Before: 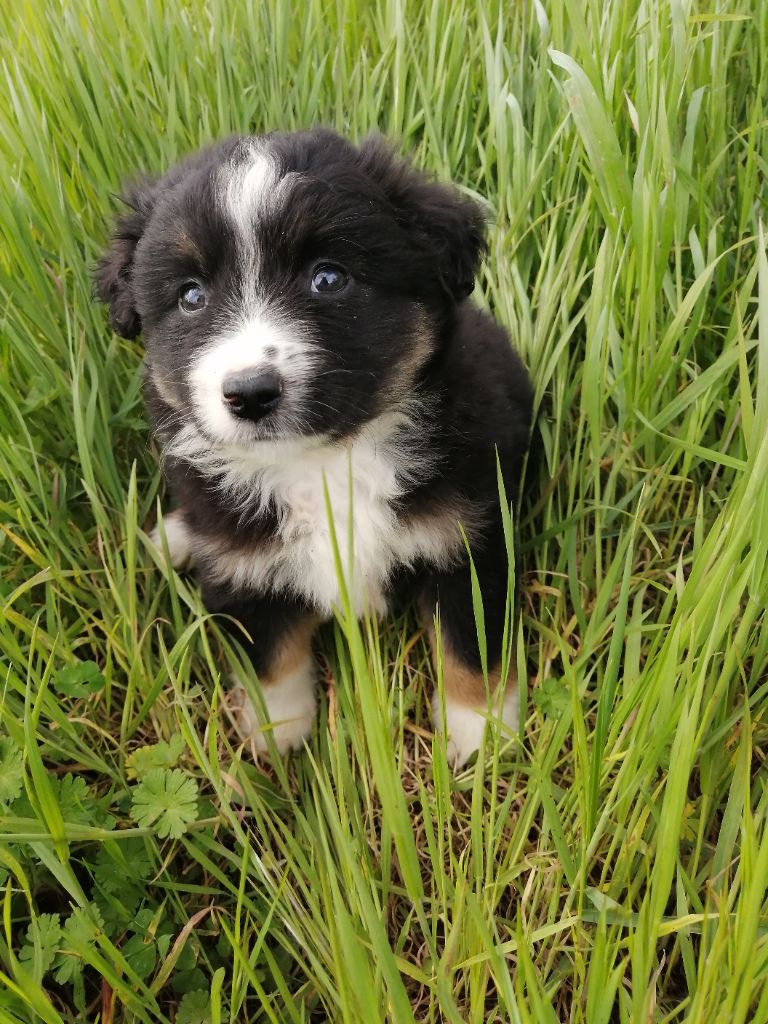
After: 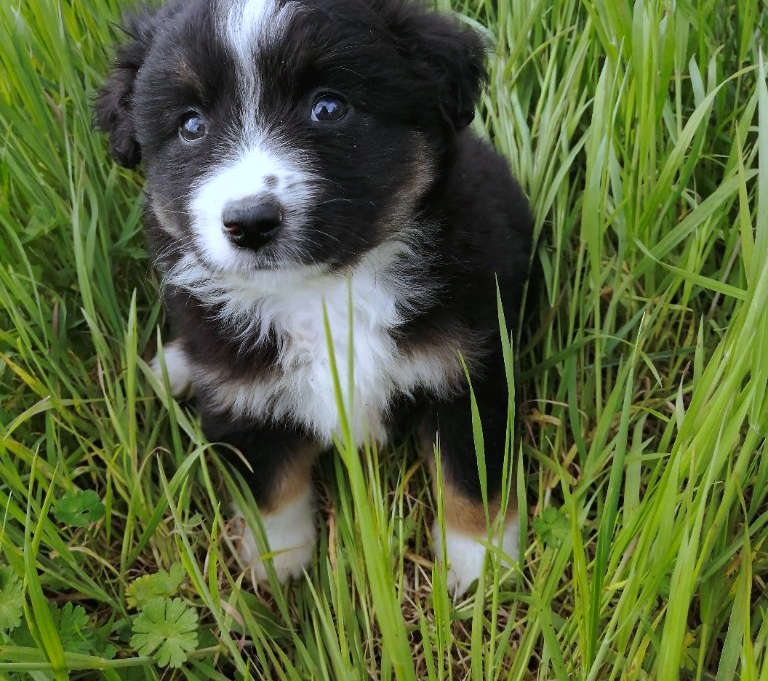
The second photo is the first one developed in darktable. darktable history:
white balance: red 0.926, green 1.003, blue 1.133
crop: top 16.727%, bottom 16.727%
tone curve: curves: ch0 [(0, 0) (0.003, 0.002) (0.011, 0.009) (0.025, 0.021) (0.044, 0.037) (0.069, 0.058) (0.1, 0.084) (0.136, 0.114) (0.177, 0.149) (0.224, 0.188) (0.277, 0.232) (0.335, 0.281) (0.399, 0.341) (0.468, 0.416) (0.543, 0.496) (0.623, 0.574) (0.709, 0.659) (0.801, 0.754) (0.898, 0.876) (1, 1)], preserve colors none
